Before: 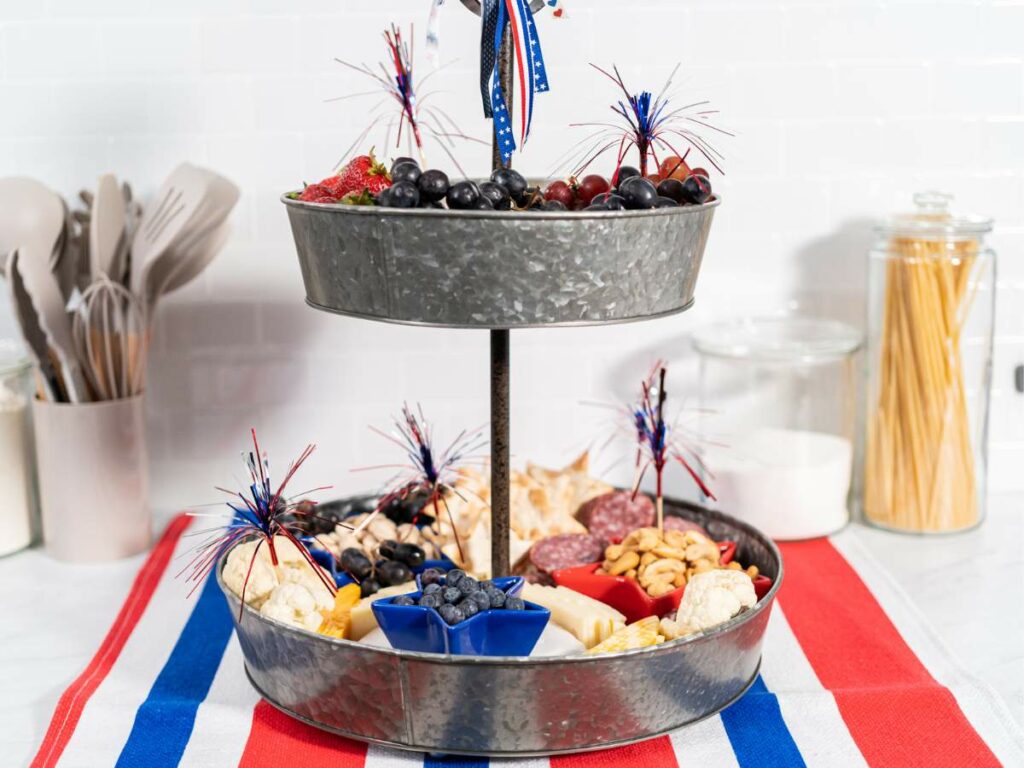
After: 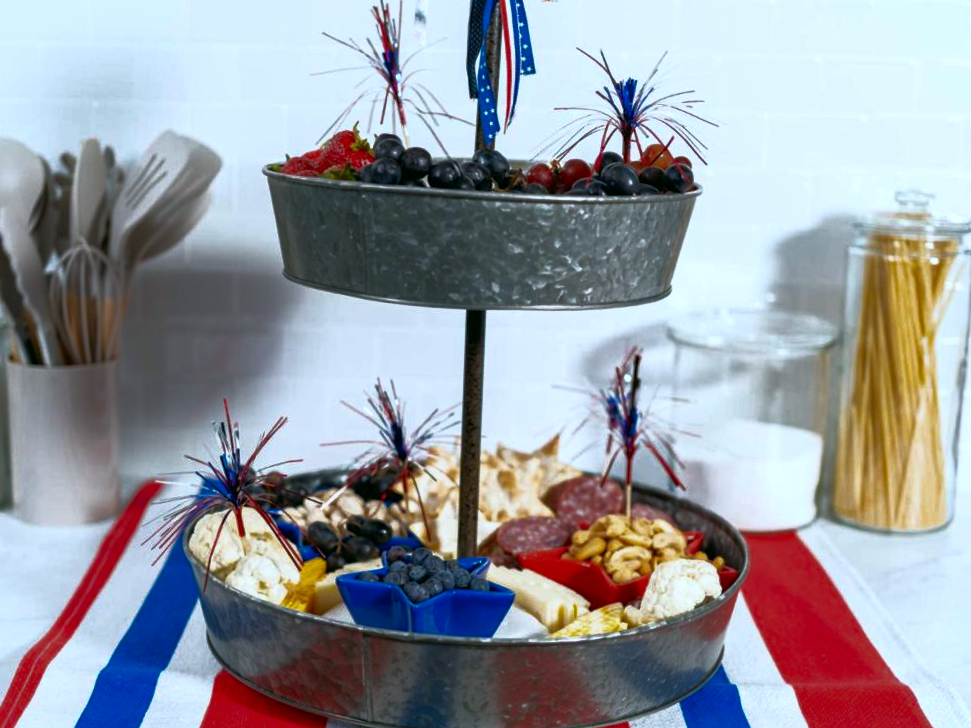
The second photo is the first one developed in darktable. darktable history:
base curve: curves: ch0 [(0, 0) (0.564, 0.291) (0.802, 0.731) (1, 1)]
white balance: red 1.004, blue 1.096
color correction: highlights a* -7.33, highlights b* 1.26, shadows a* -3.55, saturation 1.4
crop and rotate: angle -2.38°
